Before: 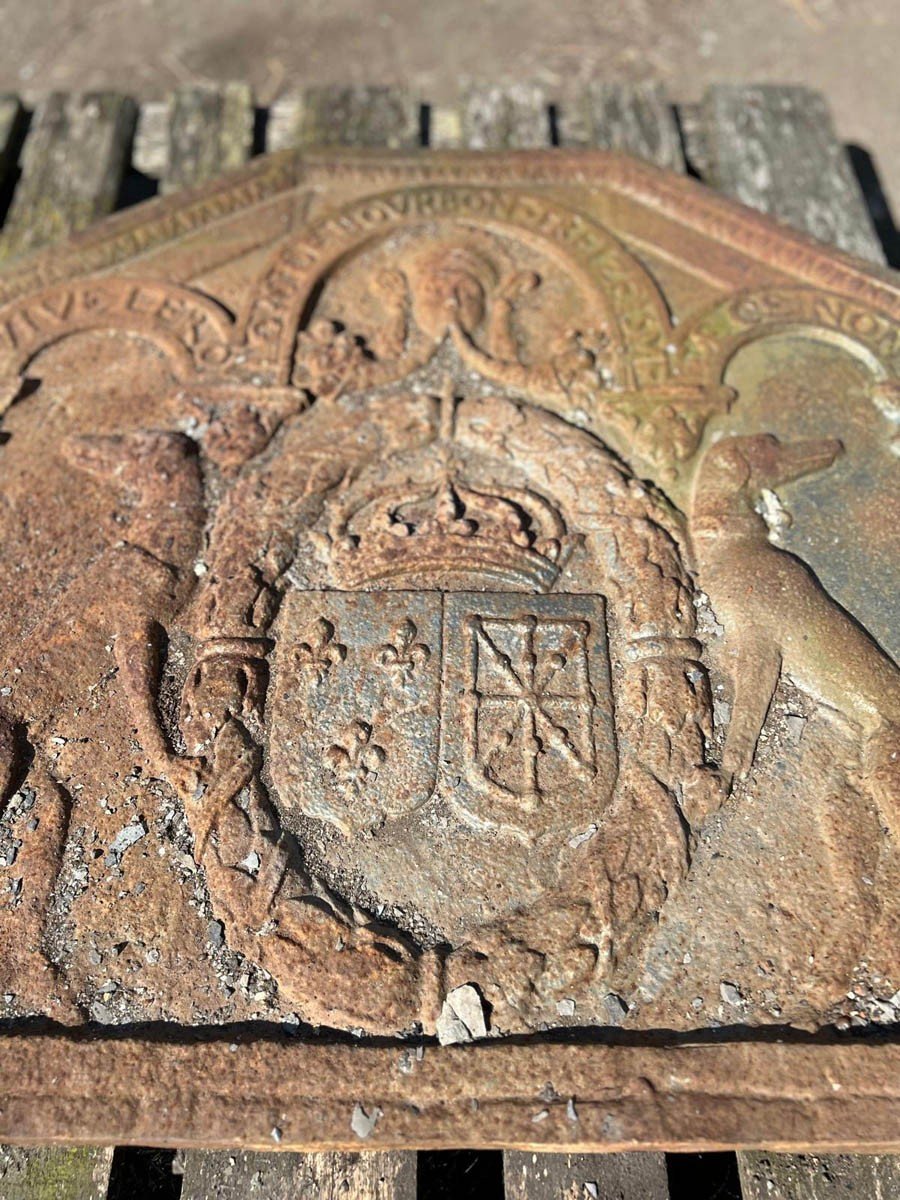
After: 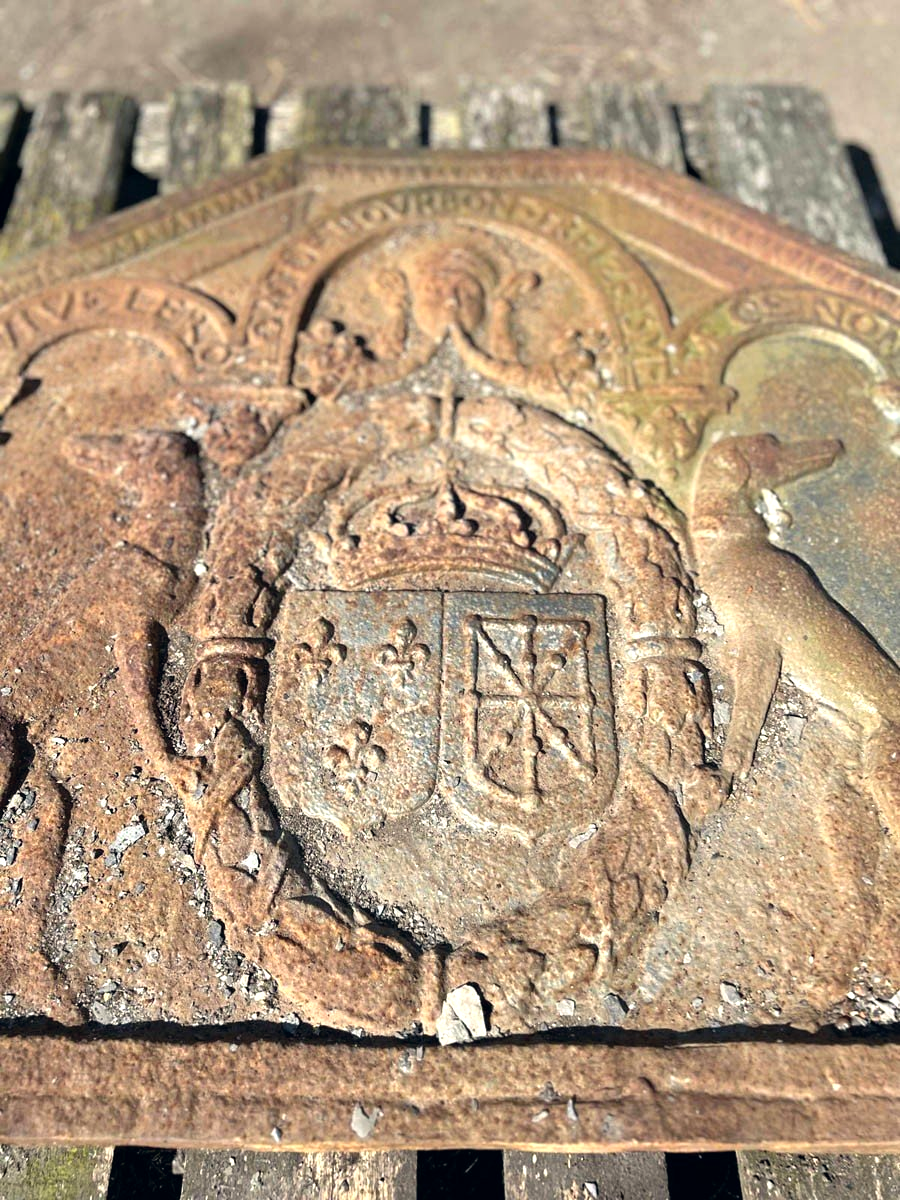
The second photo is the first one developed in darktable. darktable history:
color correction: highlights a* 0.311, highlights b* 2.74, shadows a* -1.33, shadows b* -4.26
tone equalizer: -8 EV -0.43 EV, -7 EV -0.357 EV, -6 EV -0.365 EV, -5 EV -0.258 EV, -3 EV 0.209 EV, -2 EV 0.339 EV, -1 EV 0.385 EV, +0 EV 0.434 EV
